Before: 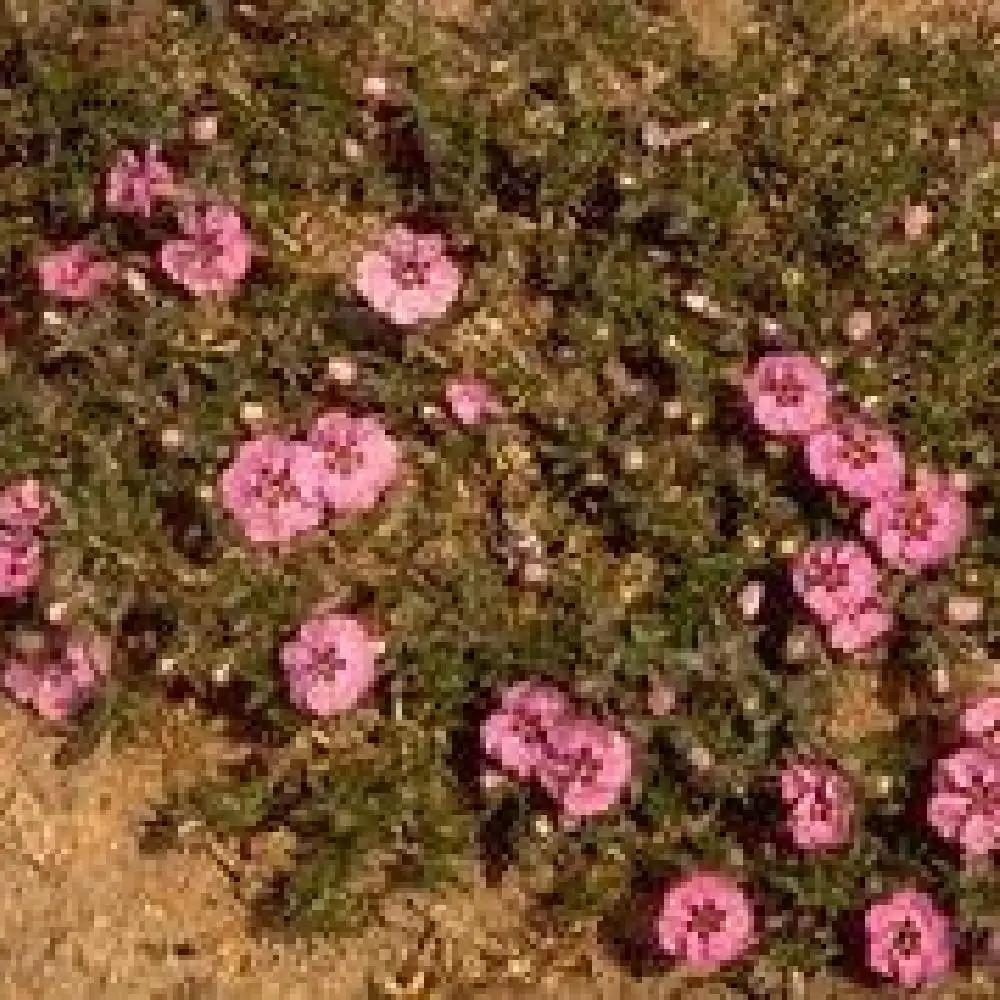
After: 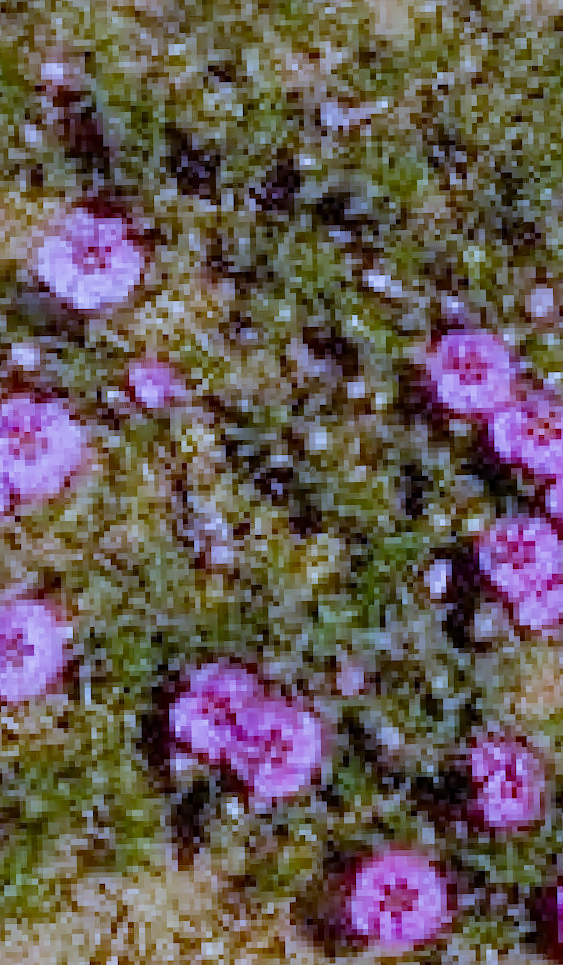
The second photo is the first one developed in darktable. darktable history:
crop: left 31.458%, top 0%, right 11.876%
filmic rgb: black relative exposure -8.79 EV, white relative exposure 4.98 EV, threshold 6 EV, target black luminance 0%, hardness 3.77, latitude 66.34%, contrast 0.822, highlights saturation mix 10%, shadows ↔ highlights balance 20%, add noise in highlights 0.1, color science v4 (2020), iterations of high-quality reconstruction 0, type of noise poissonian, enable highlight reconstruction true
rotate and perspective: rotation -1°, crop left 0.011, crop right 0.989, crop top 0.025, crop bottom 0.975
exposure: black level correction 0, exposure 0.7 EV, compensate exposure bias true, compensate highlight preservation false
white balance: red 0.766, blue 1.537
